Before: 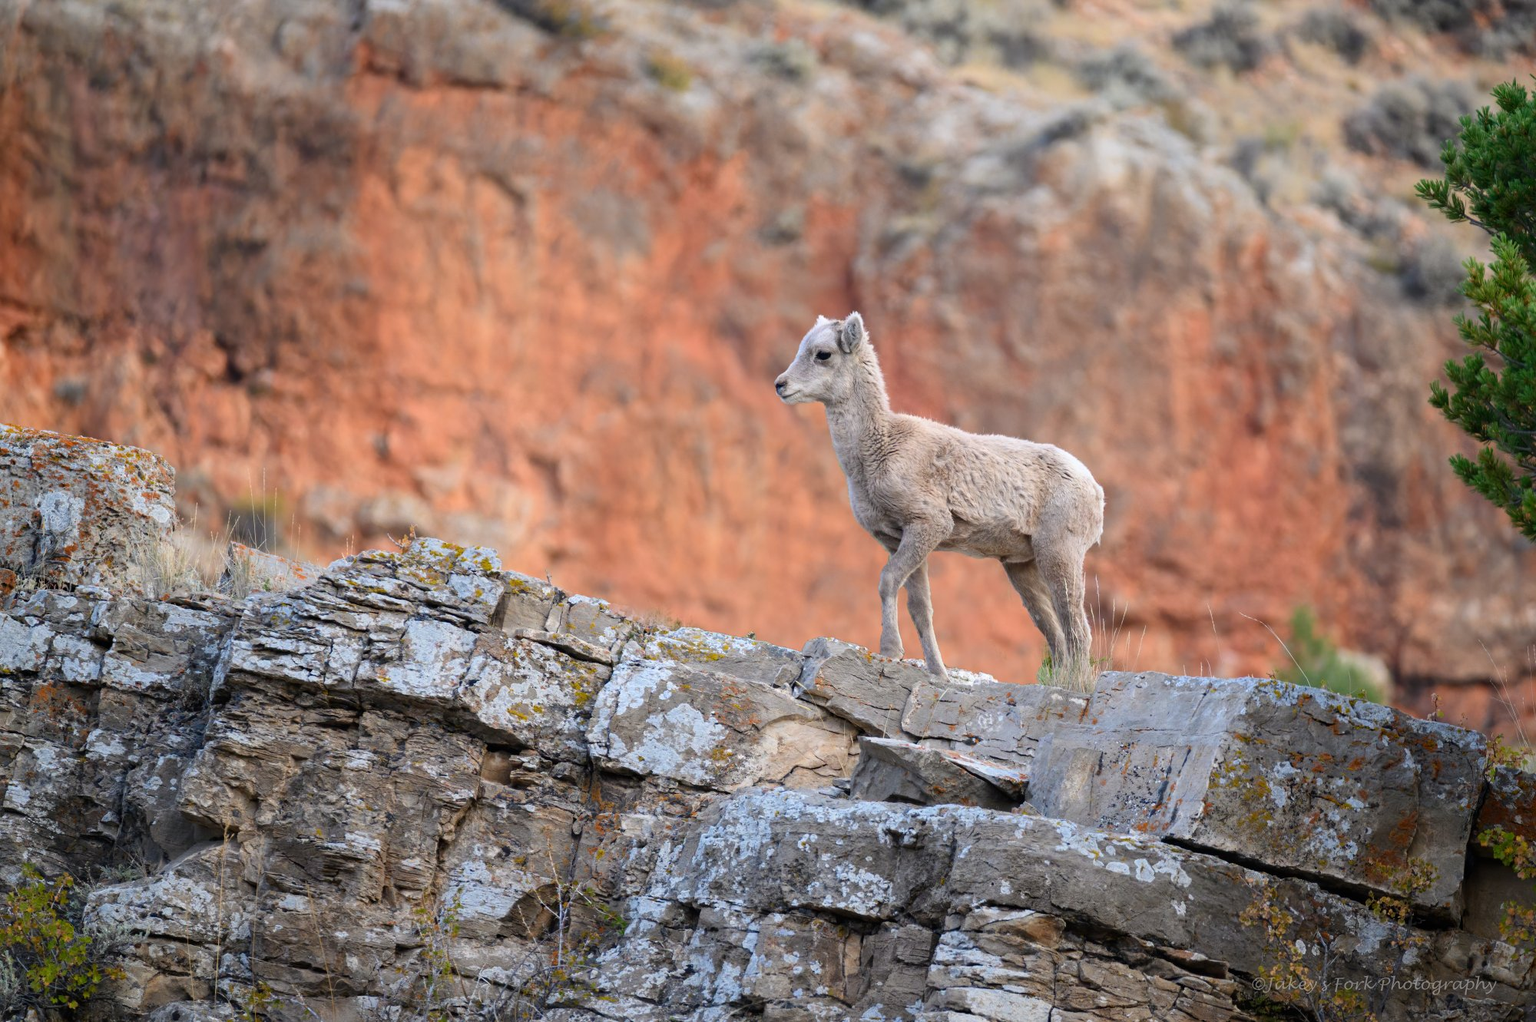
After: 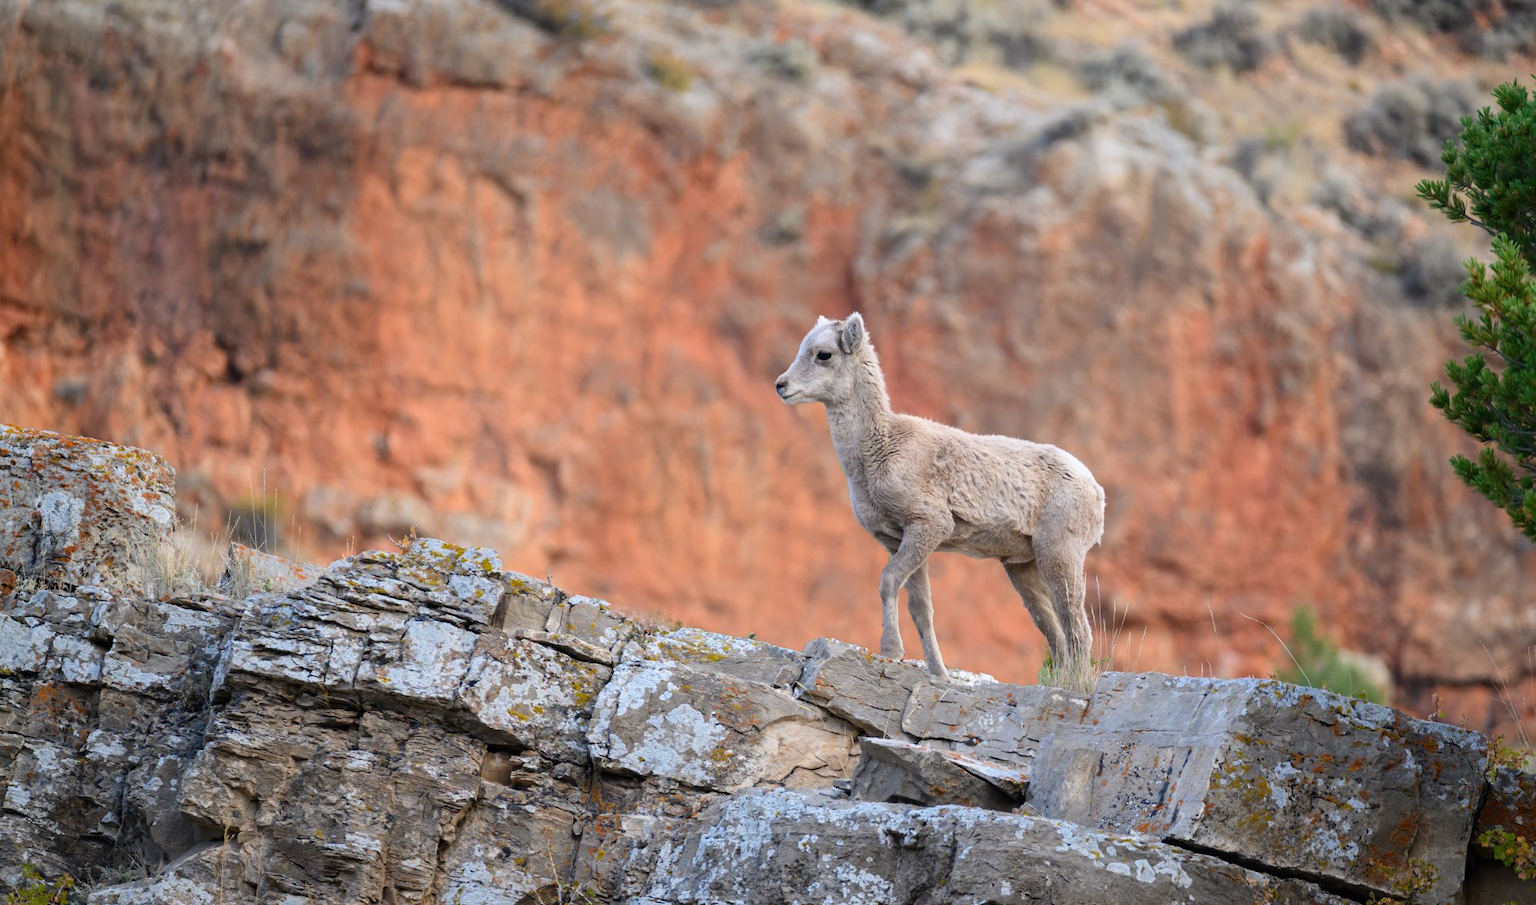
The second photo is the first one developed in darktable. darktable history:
crop and rotate: top 0%, bottom 11.367%
